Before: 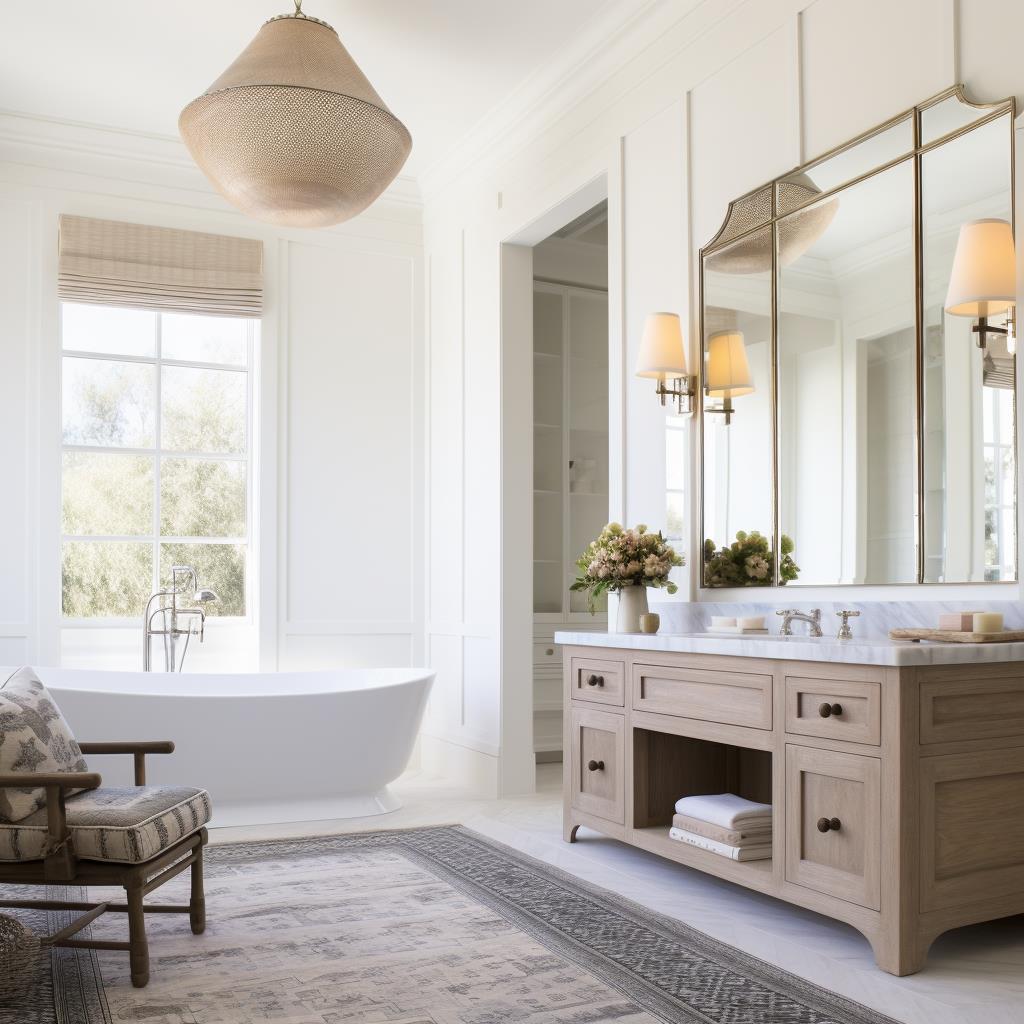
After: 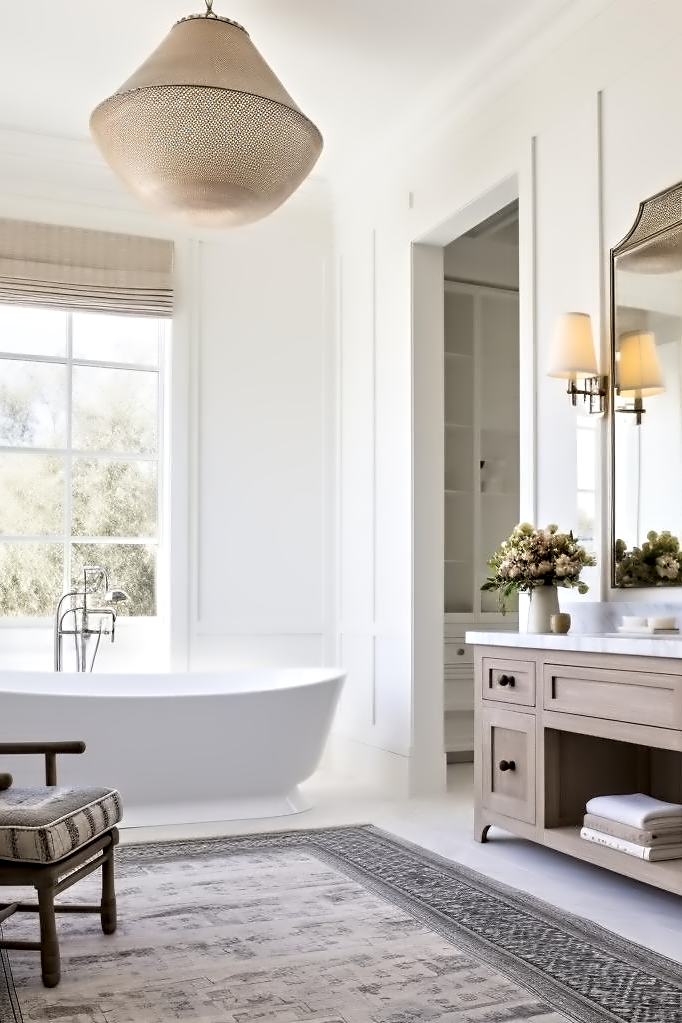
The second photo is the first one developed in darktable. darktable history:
contrast equalizer: octaves 7, y [[0.5, 0.542, 0.583, 0.625, 0.667, 0.708], [0.5 ×6], [0.5 ×6], [0, 0.033, 0.067, 0.1, 0.133, 0.167], [0, 0.05, 0.1, 0.15, 0.2, 0.25]]
crop and rotate: left 8.786%, right 24.548%
